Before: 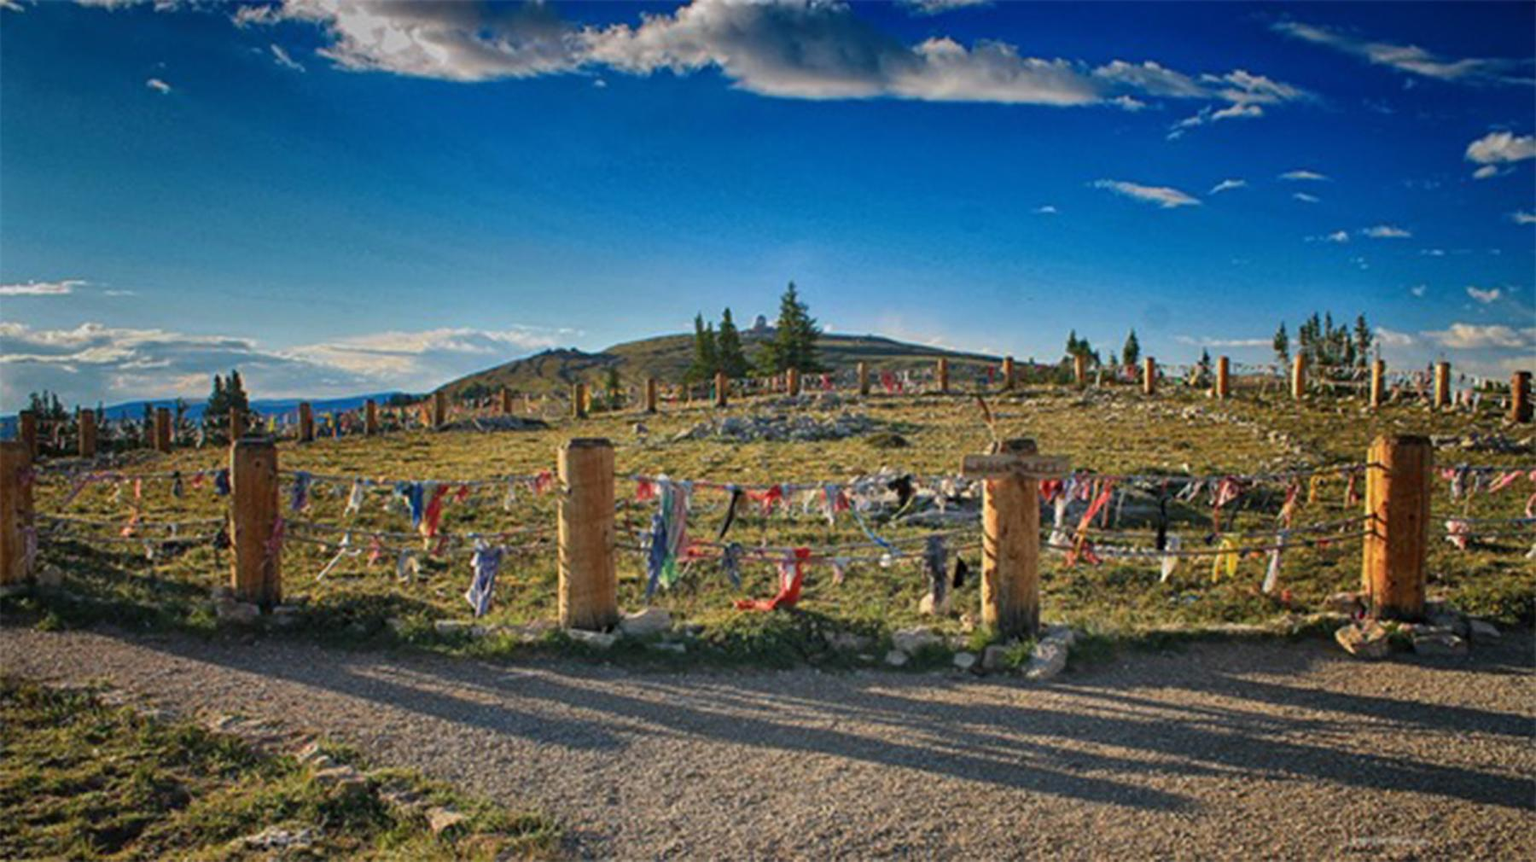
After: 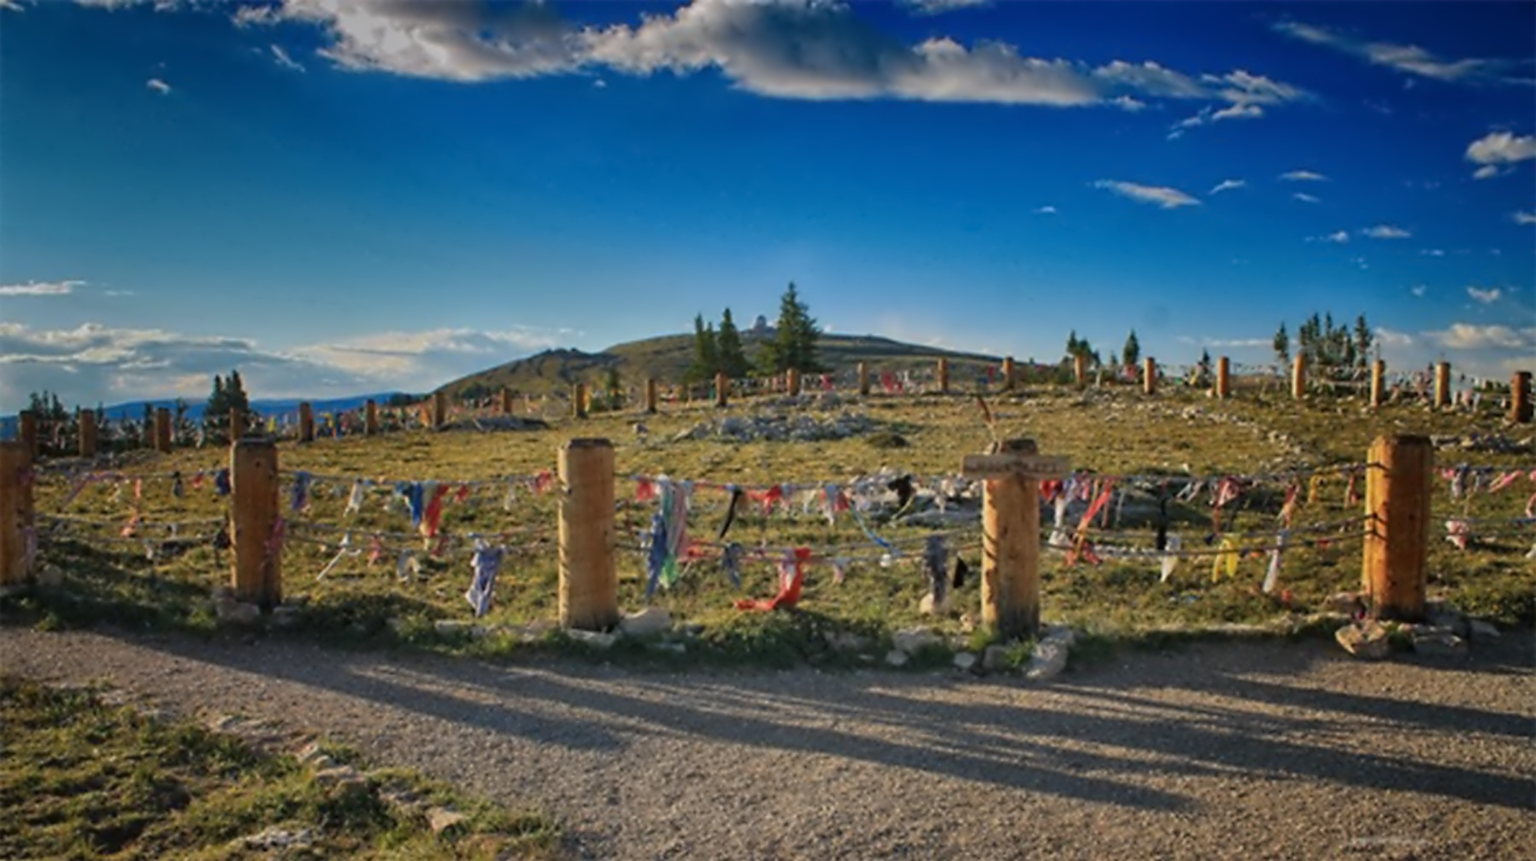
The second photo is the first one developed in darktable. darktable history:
exposure: exposure -0.151 EV, compensate highlight preservation false
contrast equalizer: octaves 7, y [[0.5 ×6], [0.5 ×6], [0.5 ×6], [0, 0.033, 0.067, 0.1, 0.133, 0.167], [0, 0.05, 0.1, 0.15, 0.2, 0.25]]
